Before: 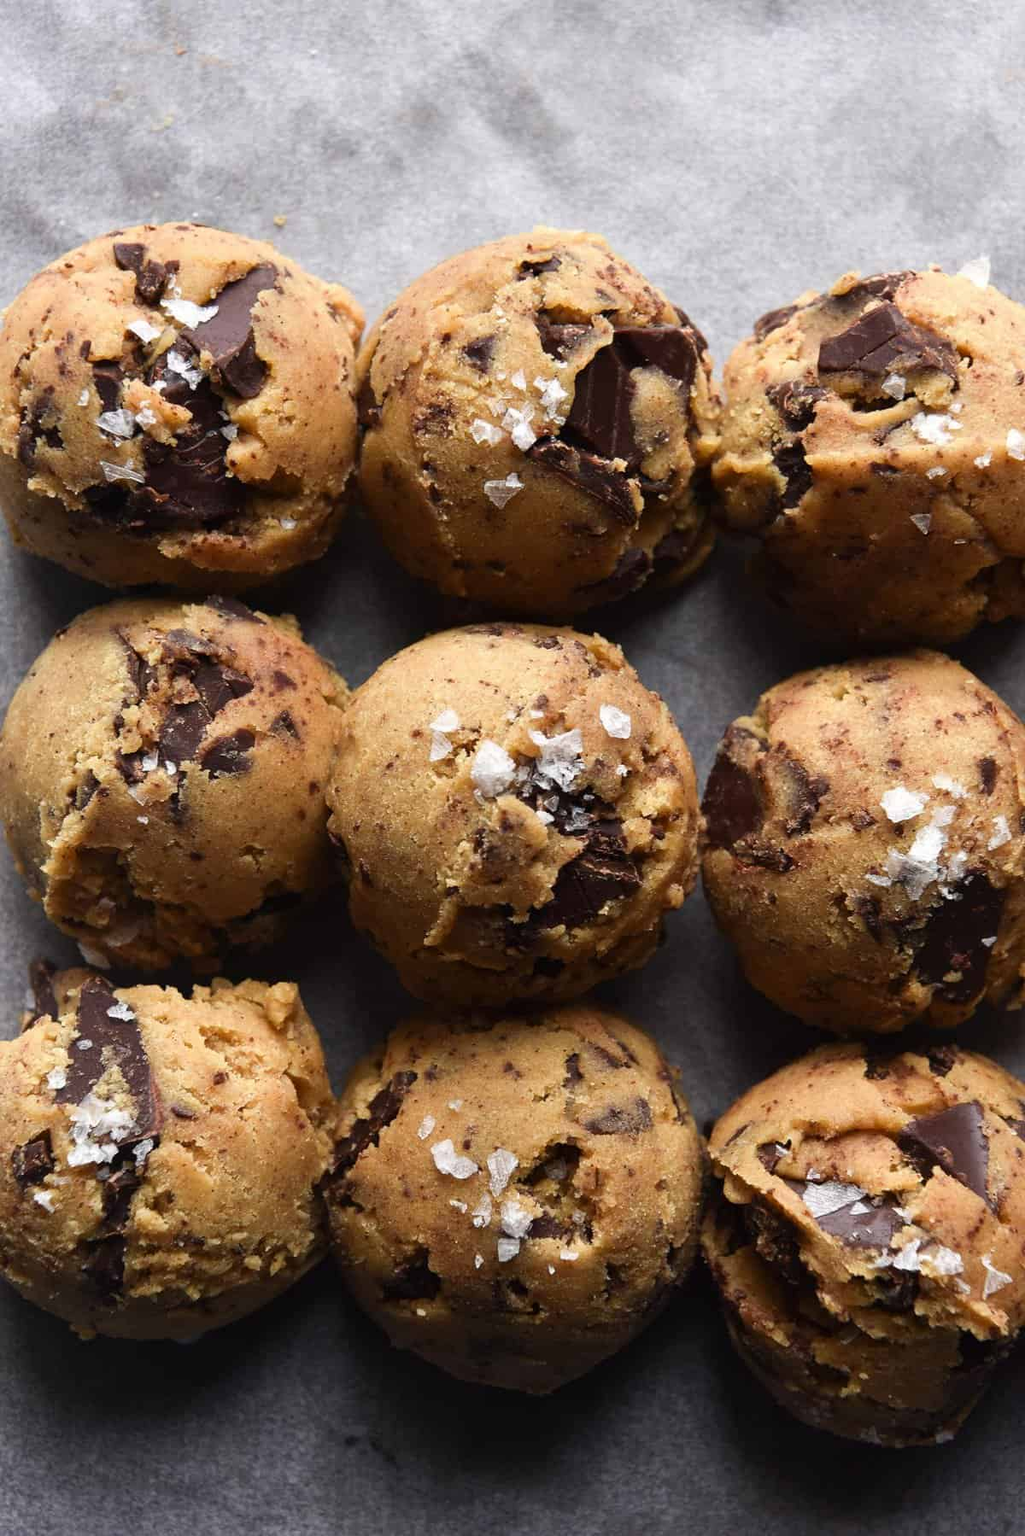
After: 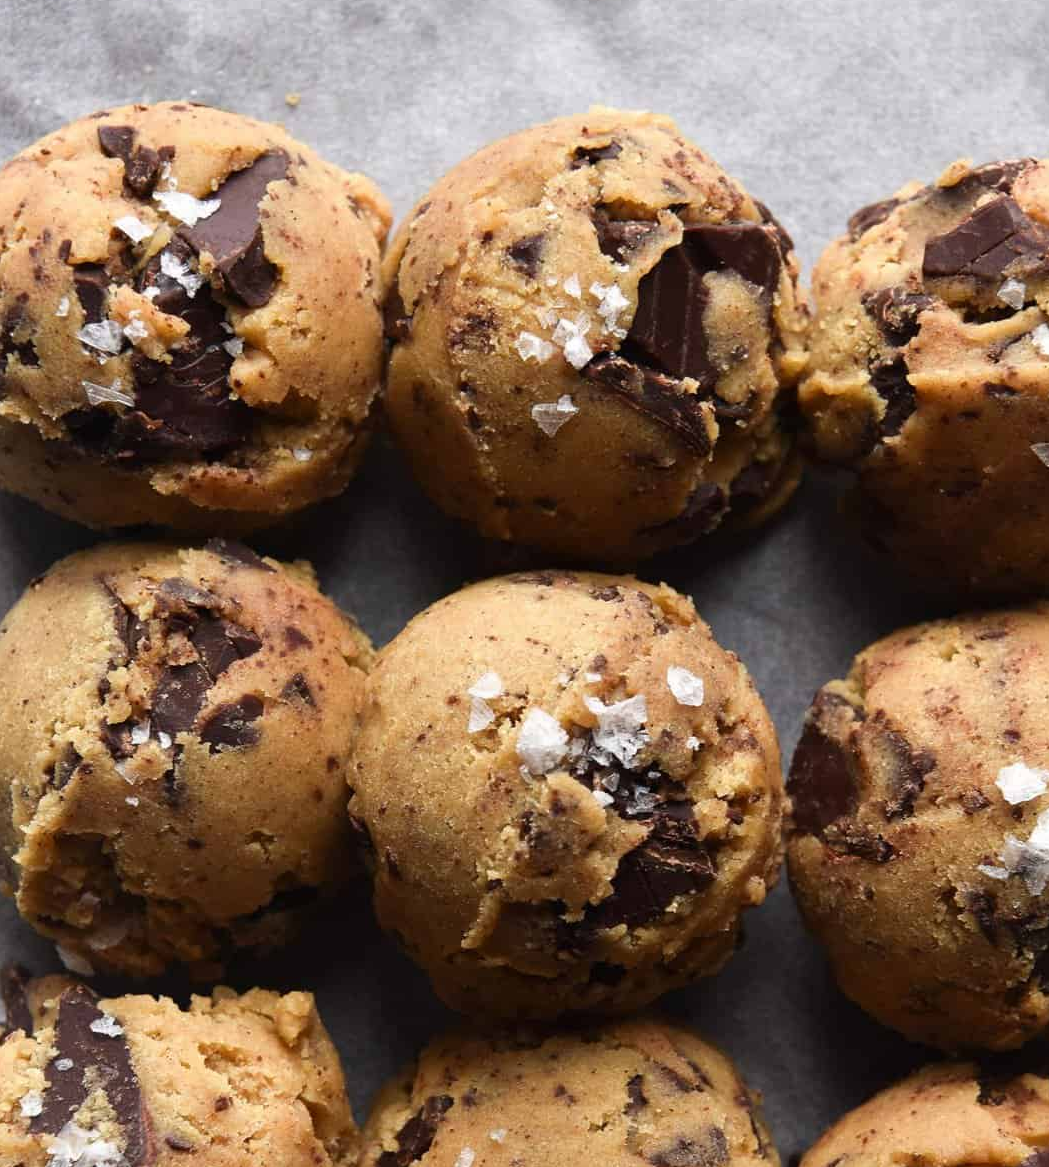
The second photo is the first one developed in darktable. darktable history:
crop: left 2.96%, top 8.862%, right 9.614%, bottom 26.223%
exposure: exposure -0.001 EV, compensate highlight preservation false
